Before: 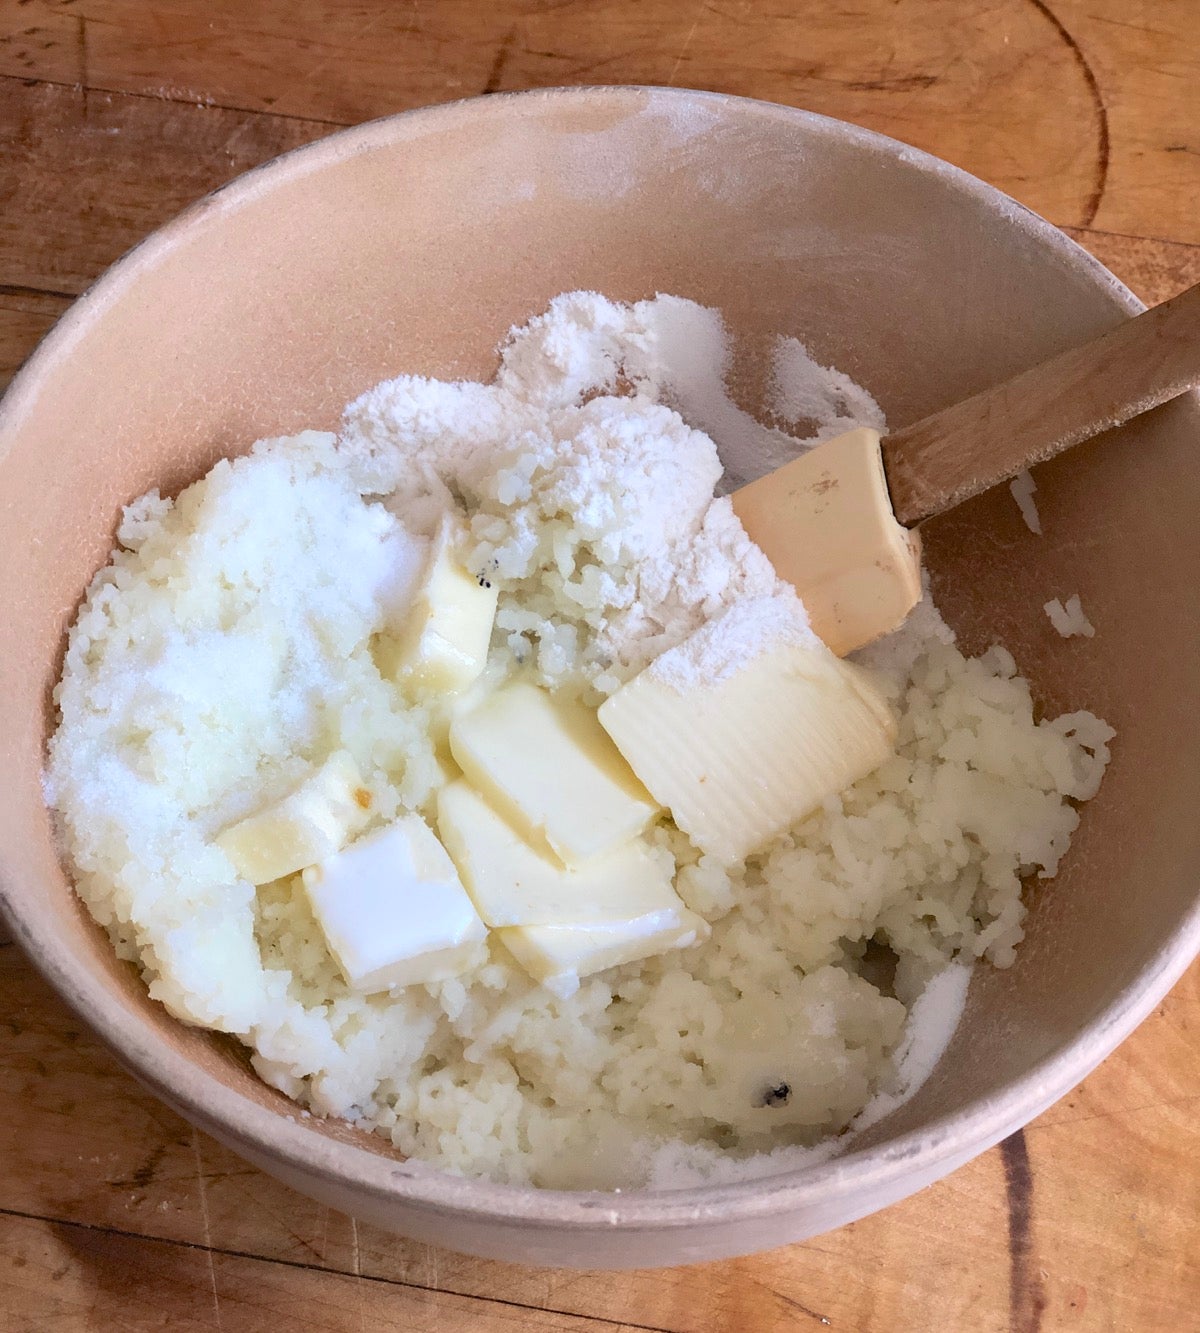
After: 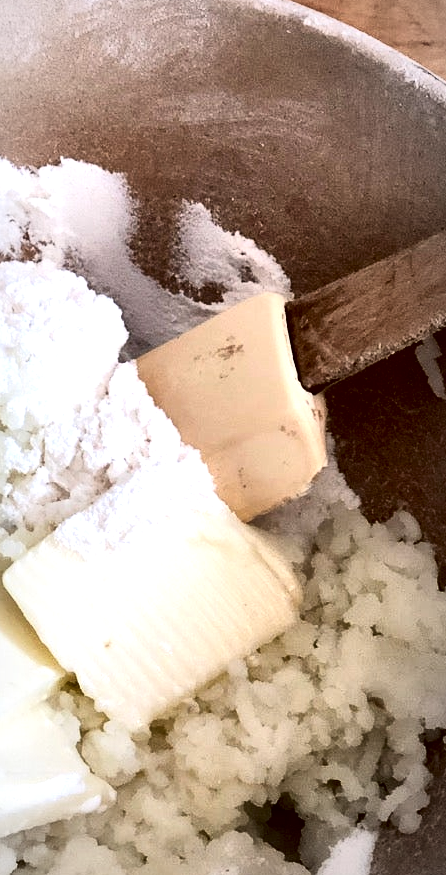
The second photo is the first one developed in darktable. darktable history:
crop and rotate: left 49.588%, top 10.135%, right 13.212%, bottom 24.192%
vignetting: fall-off radius 60.01%, brightness -0.159, automatic ratio true
local contrast: mode bilateral grid, contrast 45, coarseness 69, detail 213%, midtone range 0.2
tone curve: curves: ch0 [(0, 0) (0.003, 0.008) (0.011, 0.008) (0.025, 0.011) (0.044, 0.017) (0.069, 0.029) (0.1, 0.045) (0.136, 0.067) (0.177, 0.103) (0.224, 0.151) (0.277, 0.21) (0.335, 0.285) (0.399, 0.37) (0.468, 0.462) (0.543, 0.568) (0.623, 0.679) (0.709, 0.79) (0.801, 0.876) (0.898, 0.936) (1, 1)], color space Lab, independent channels, preserve colors none
tone equalizer: -8 EV -0.438 EV, -7 EV -0.372 EV, -6 EV -0.366 EV, -5 EV -0.241 EV, -3 EV 0.214 EV, -2 EV 0.321 EV, -1 EV 0.395 EV, +0 EV 0.399 EV, edges refinement/feathering 500, mask exposure compensation -1.57 EV, preserve details no
